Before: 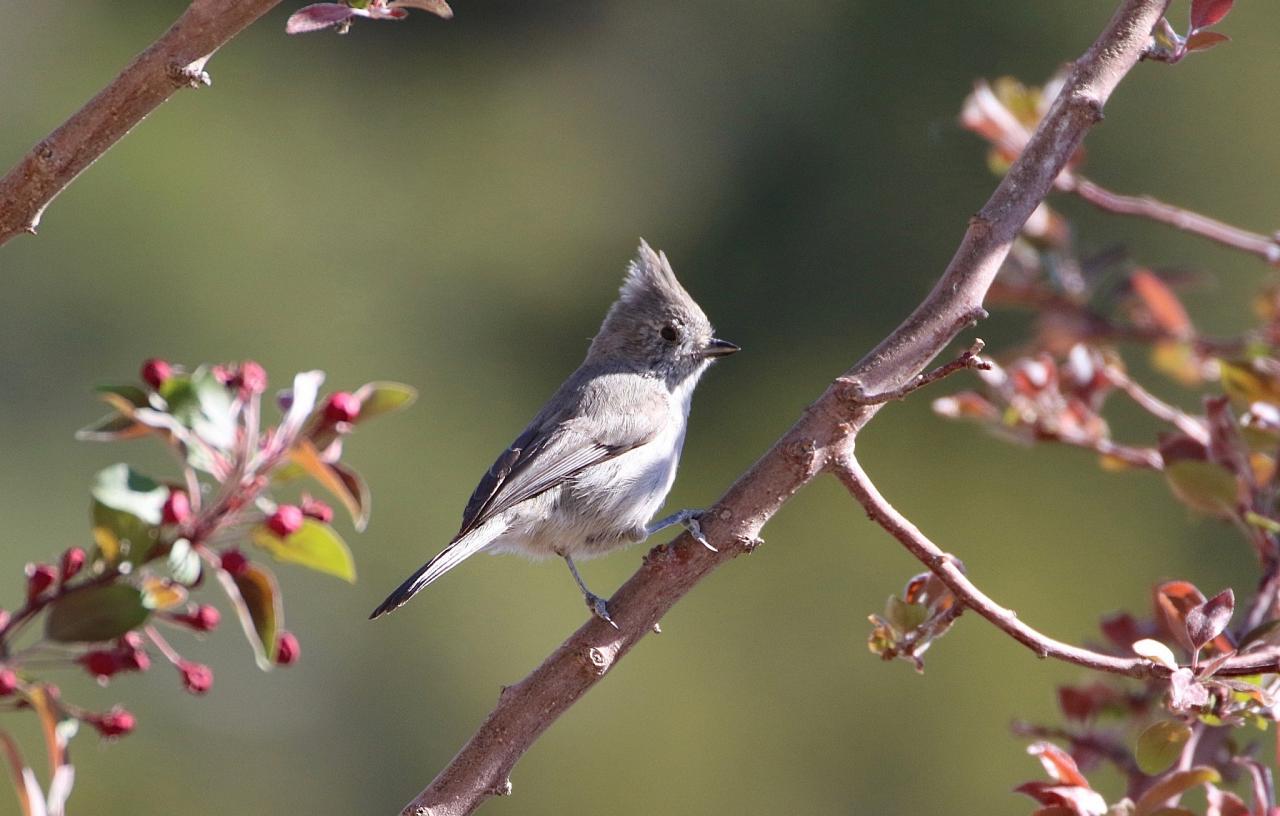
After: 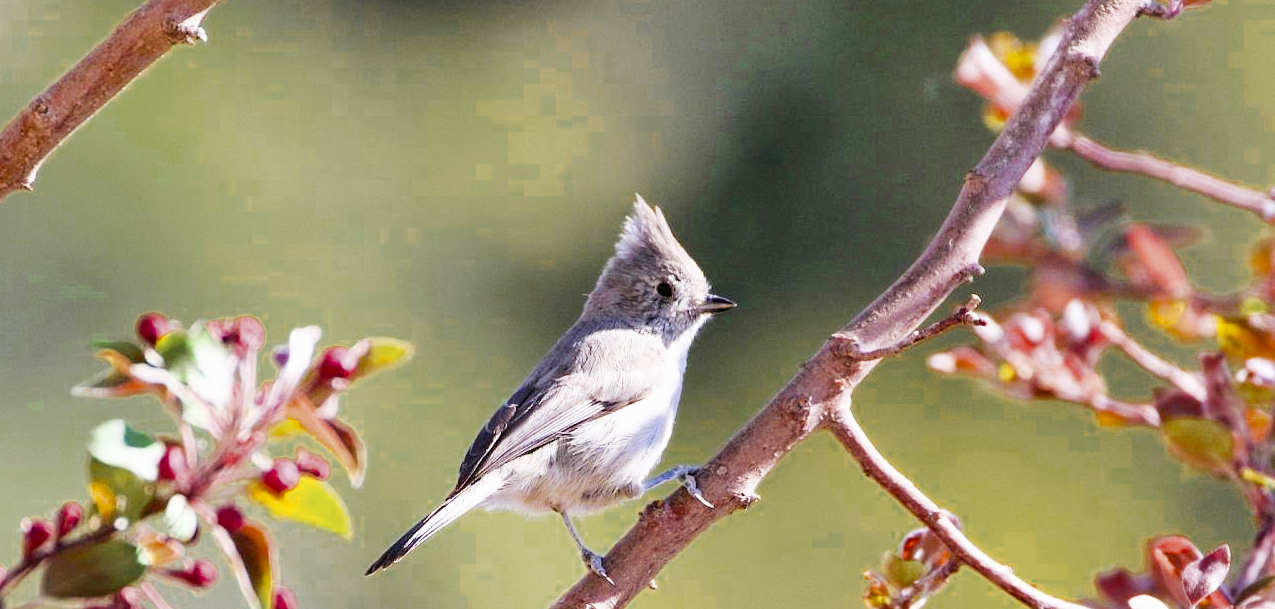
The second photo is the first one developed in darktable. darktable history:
color balance rgb: perceptual saturation grading › global saturation 20%, global vibrance 20%
crop: left 0.387%, top 5.469%, bottom 19.809%
color zones: curves: ch0 [(0.11, 0.396) (0.195, 0.36) (0.25, 0.5) (0.303, 0.412) (0.357, 0.544) (0.75, 0.5) (0.967, 0.328)]; ch1 [(0, 0.468) (0.112, 0.512) (0.202, 0.6) (0.25, 0.5) (0.307, 0.352) (0.357, 0.544) (0.75, 0.5) (0.963, 0.524)]
filmic rgb: black relative exposure -5 EV, hardness 2.88, contrast 1.3, highlights saturation mix -30%
exposure: black level correction 0, exposure 1.2 EV, compensate exposure bias true, compensate highlight preservation false
